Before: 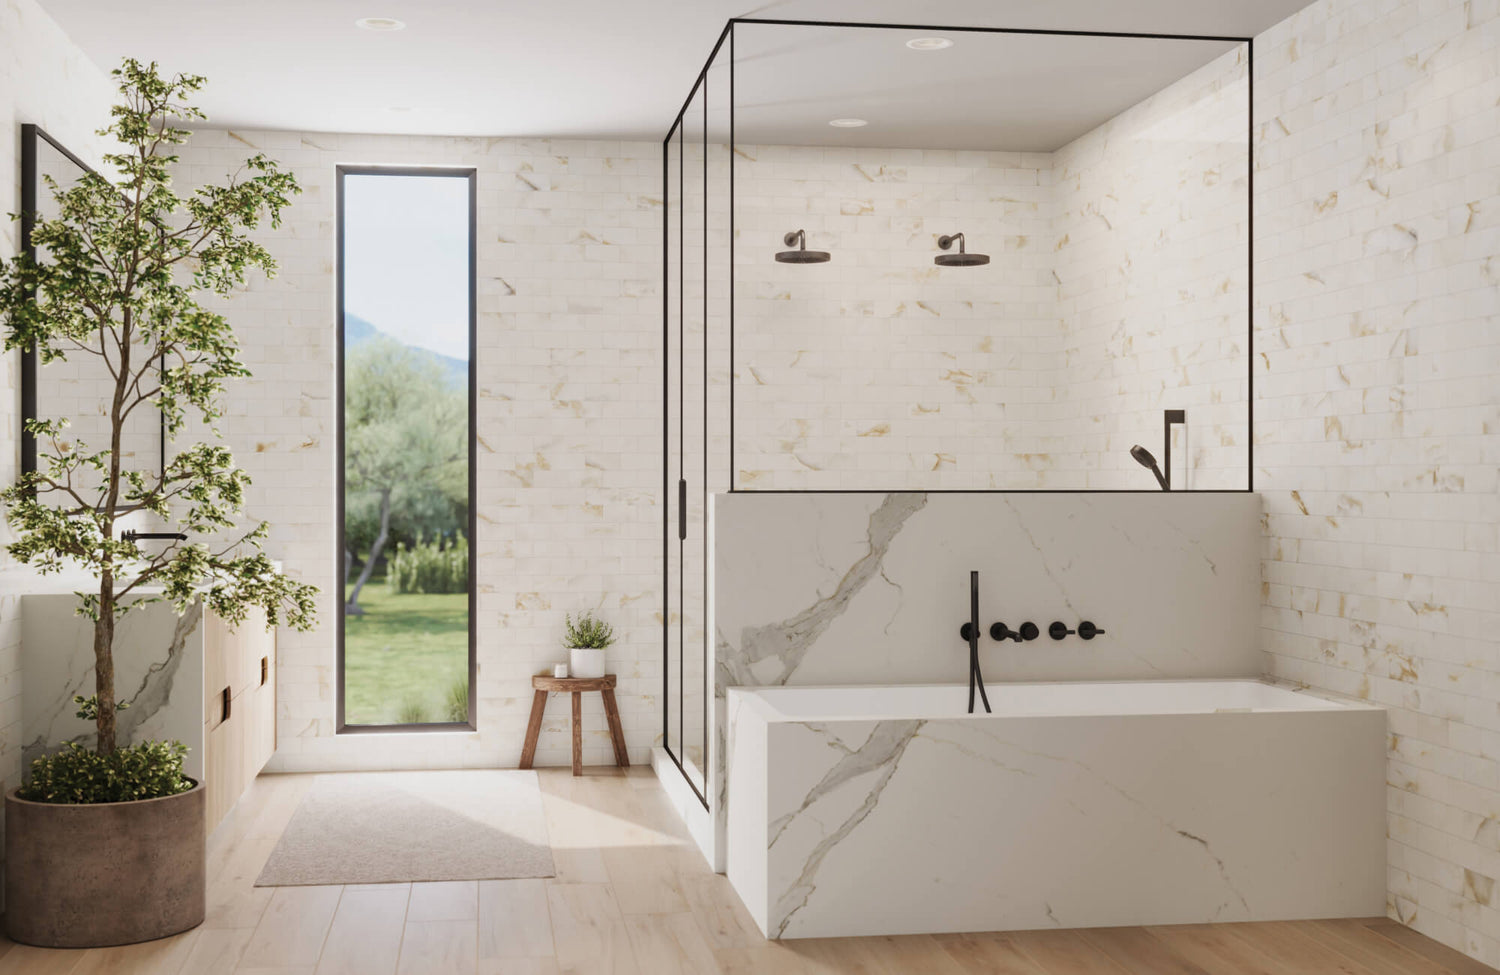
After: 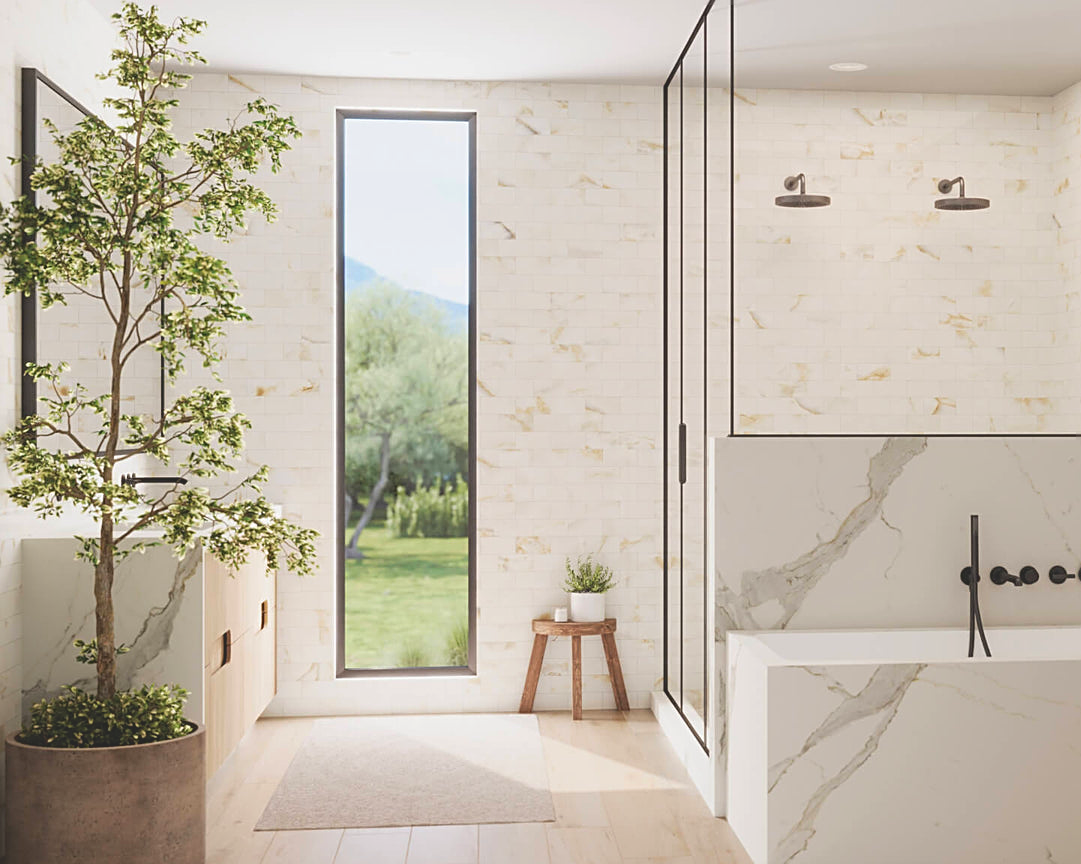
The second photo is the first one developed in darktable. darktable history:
levels: levels [0, 0.498, 0.996]
sharpen: on, module defaults
tone equalizer: -8 EV -0.781 EV, -7 EV -0.708 EV, -6 EV -0.616 EV, -5 EV -0.416 EV, -3 EV 0.403 EV, -2 EV 0.6 EV, -1 EV 0.701 EV, +0 EV 0.766 EV
crop: top 5.793%, right 27.907%, bottom 5.492%
contrast brightness saturation: contrast -0.297
